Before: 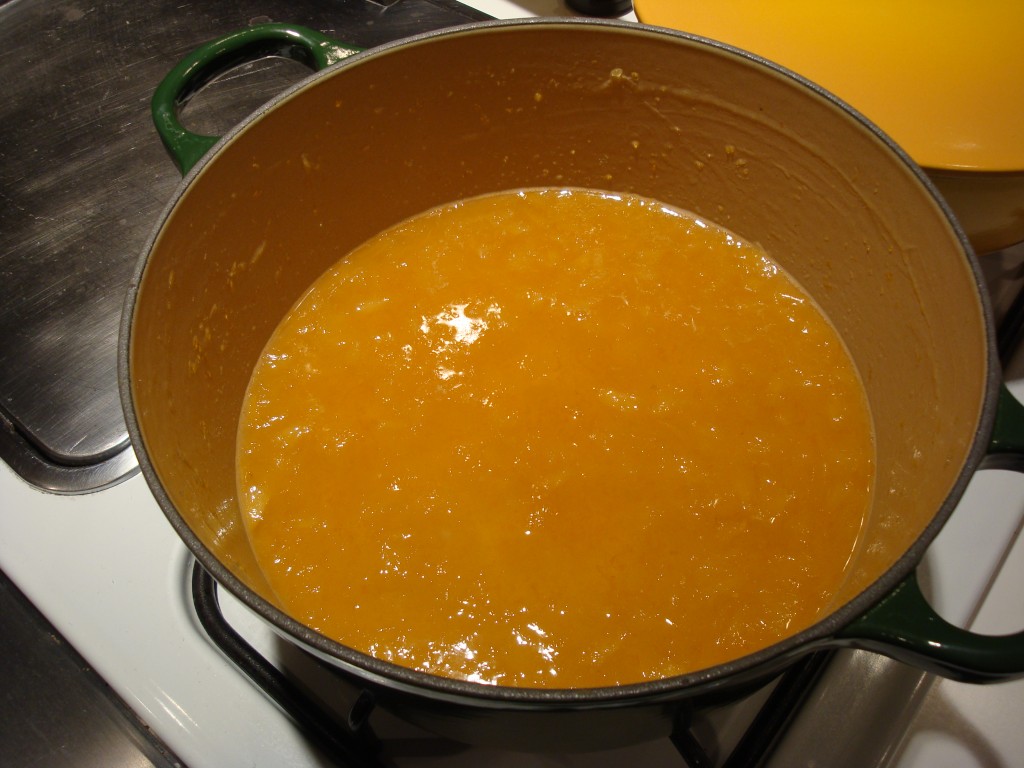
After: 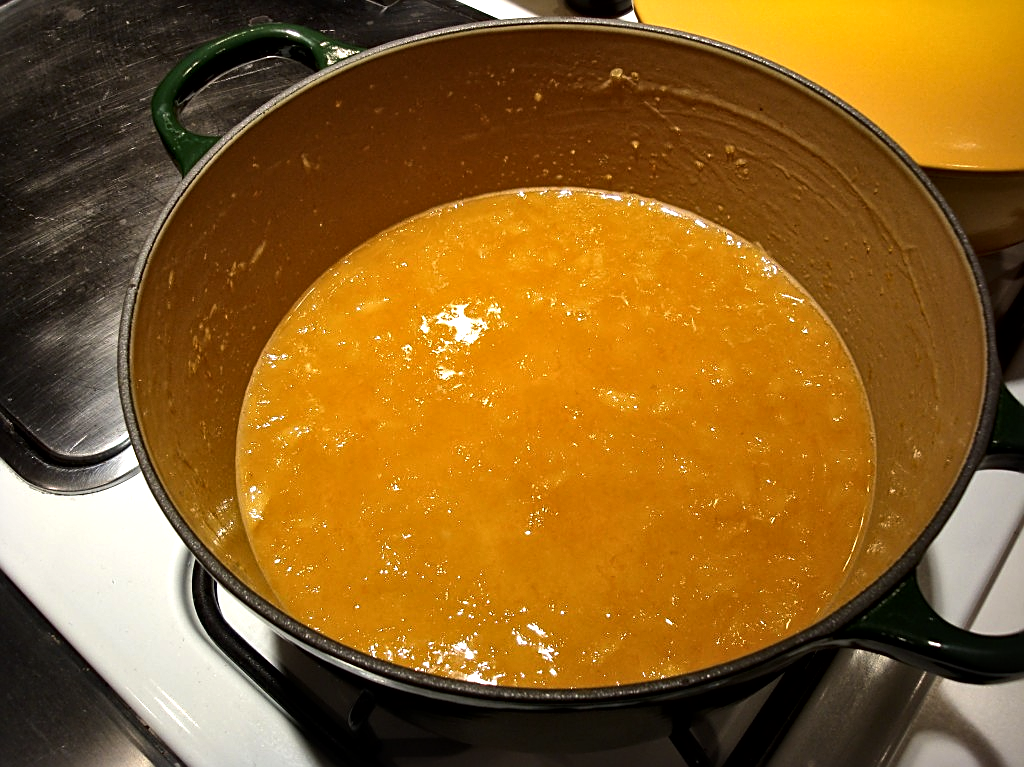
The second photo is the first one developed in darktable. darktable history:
tone equalizer: -8 EV -0.775 EV, -7 EV -0.688 EV, -6 EV -0.614 EV, -5 EV -0.391 EV, -3 EV 0.38 EV, -2 EV 0.6 EV, -1 EV 0.679 EV, +0 EV 0.753 EV, edges refinement/feathering 500, mask exposure compensation -1.57 EV, preserve details no
sharpen: on, module defaults
local contrast: mode bilateral grid, contrast 19, coarseness 21, detail 150%, midtone range 0.2
crop: bottom 0.077%
